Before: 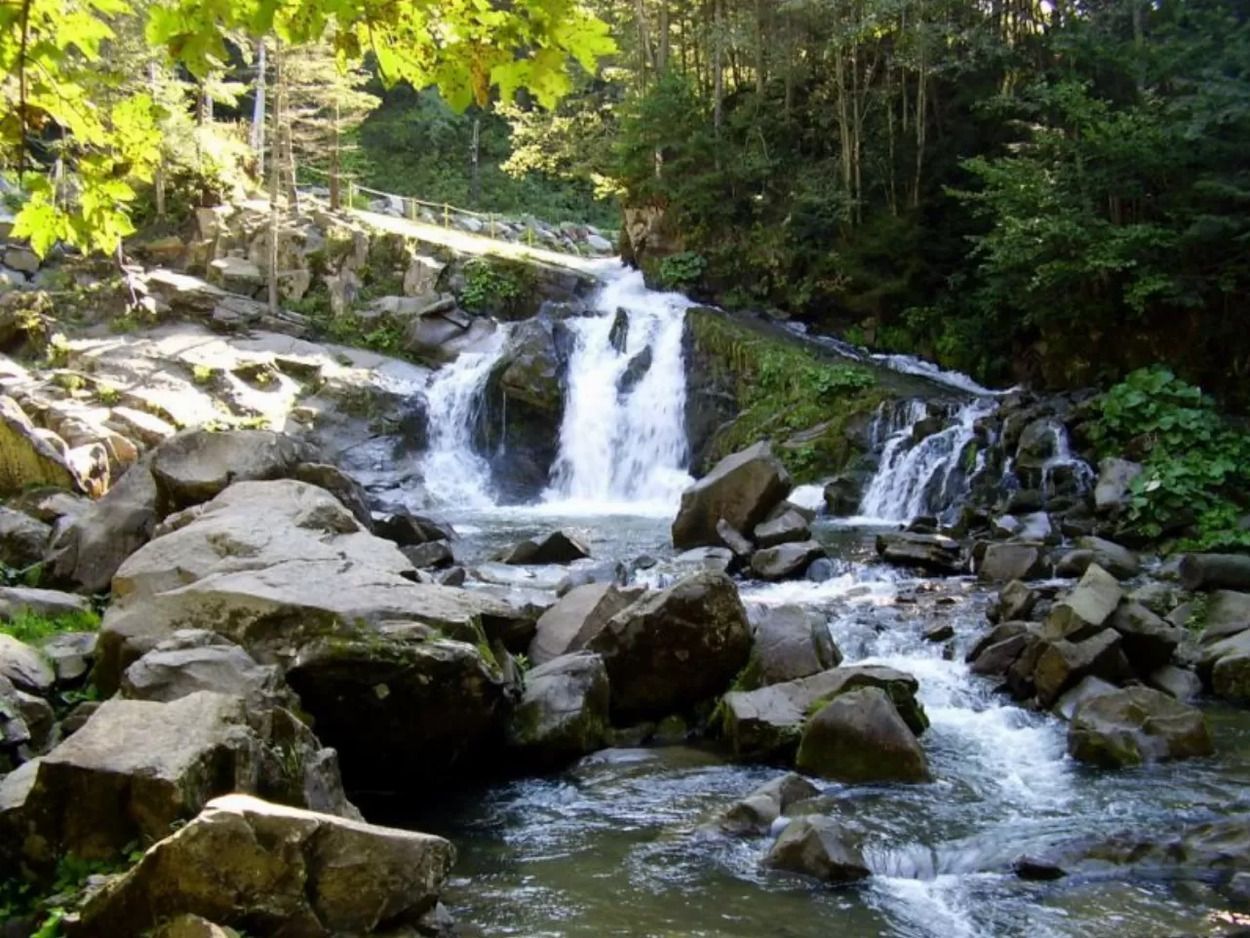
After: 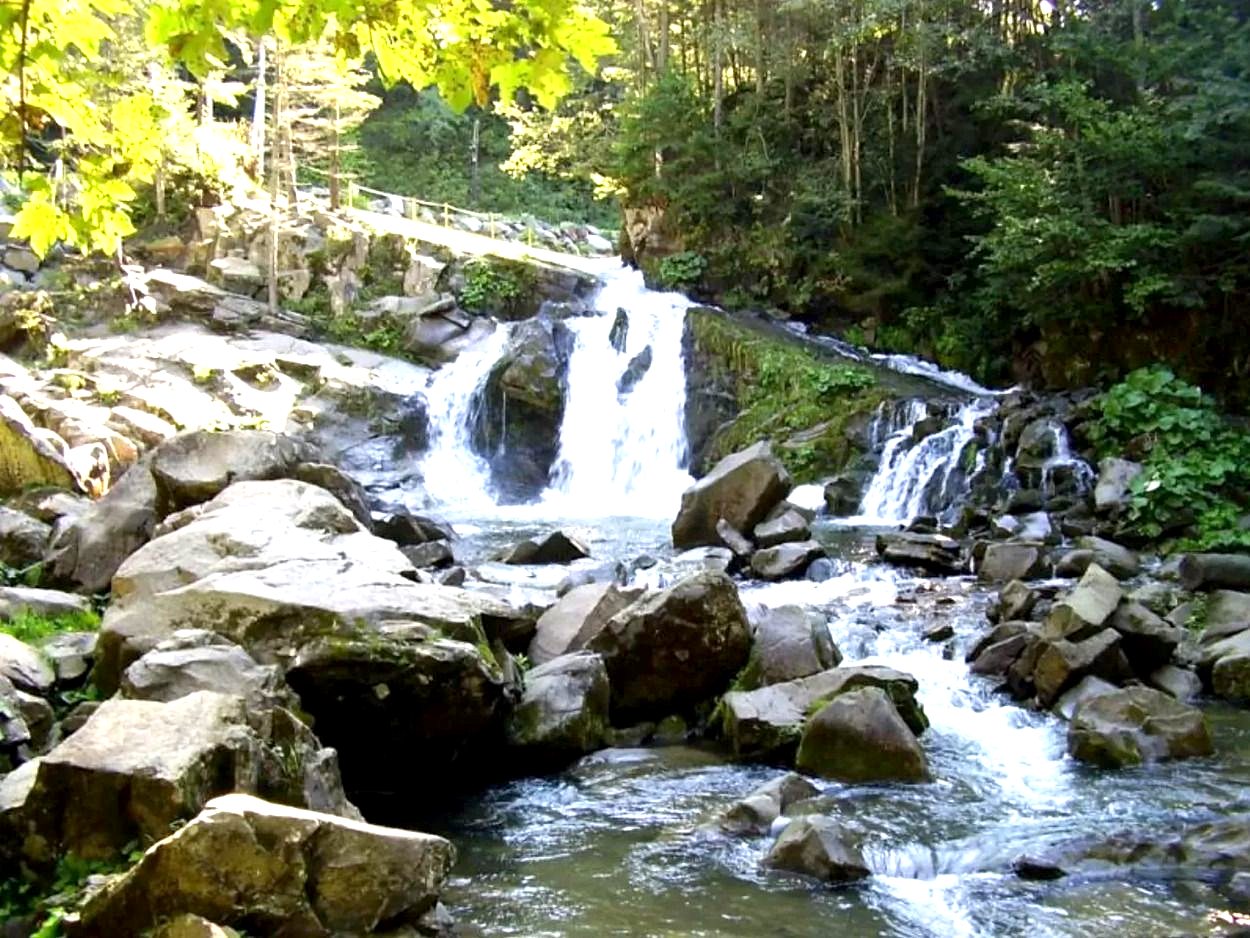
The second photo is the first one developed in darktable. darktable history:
sharpen: amount 0.2
exposure: black level correction 0.001, exposure 1 EV, compensate highlight preservation false
